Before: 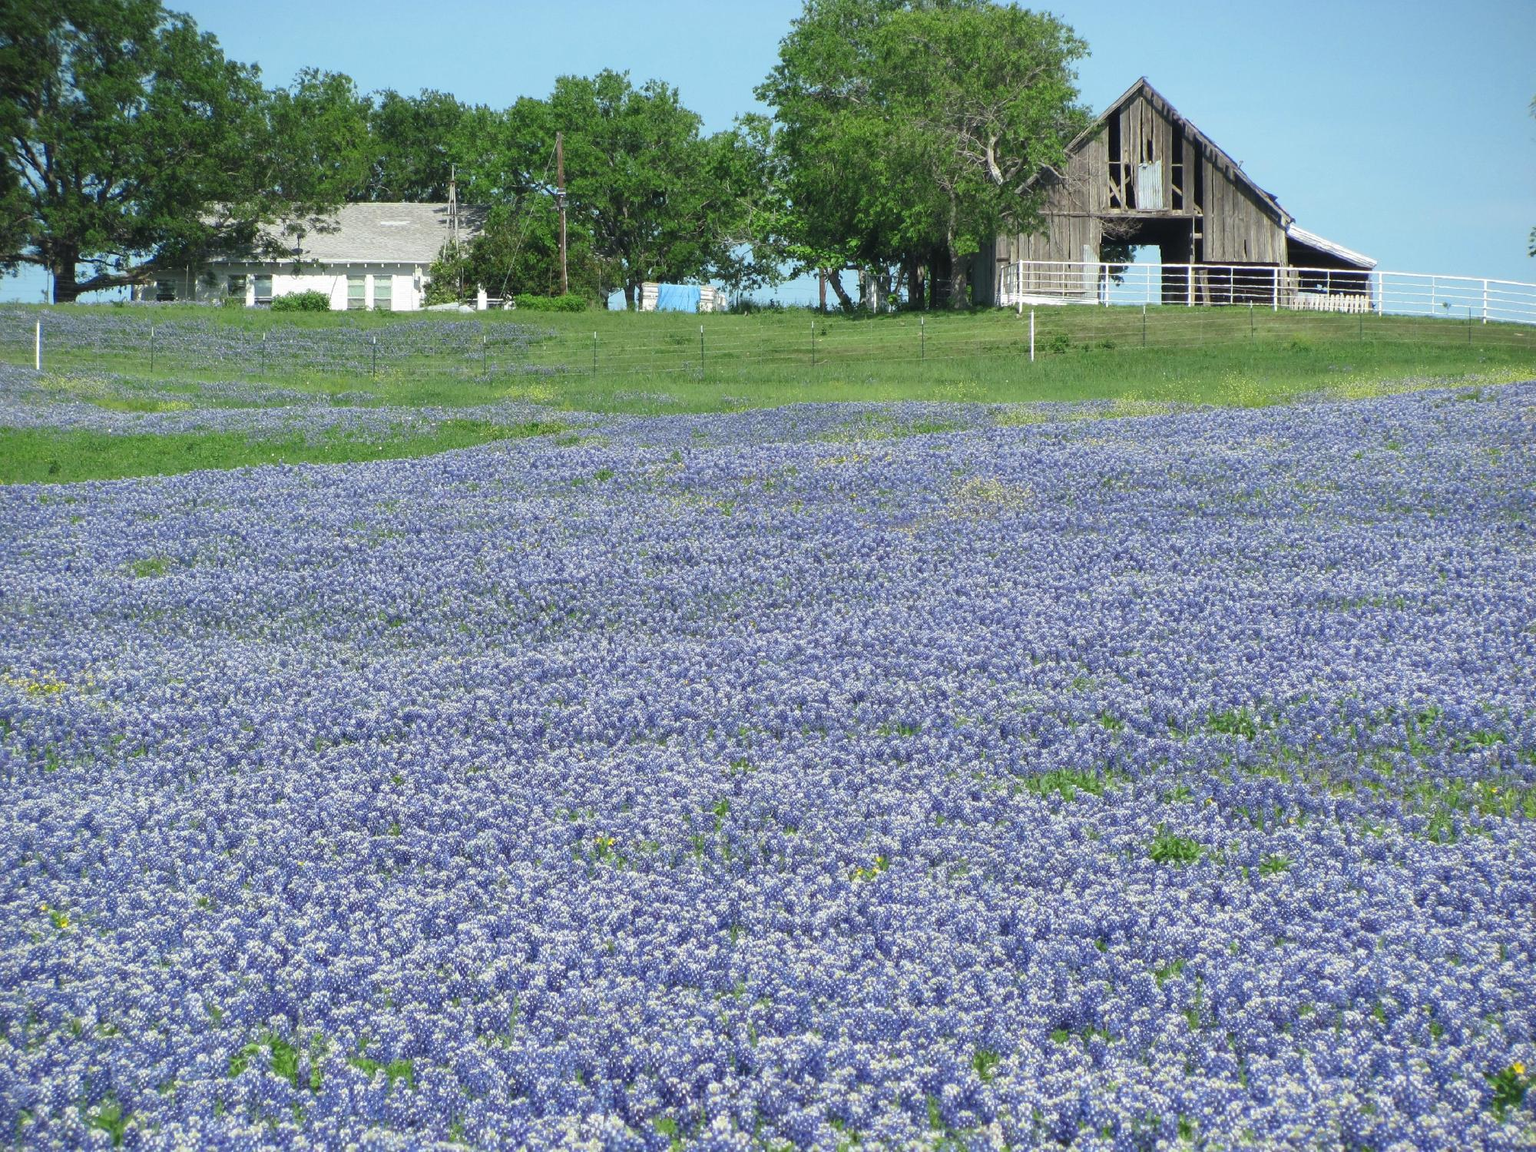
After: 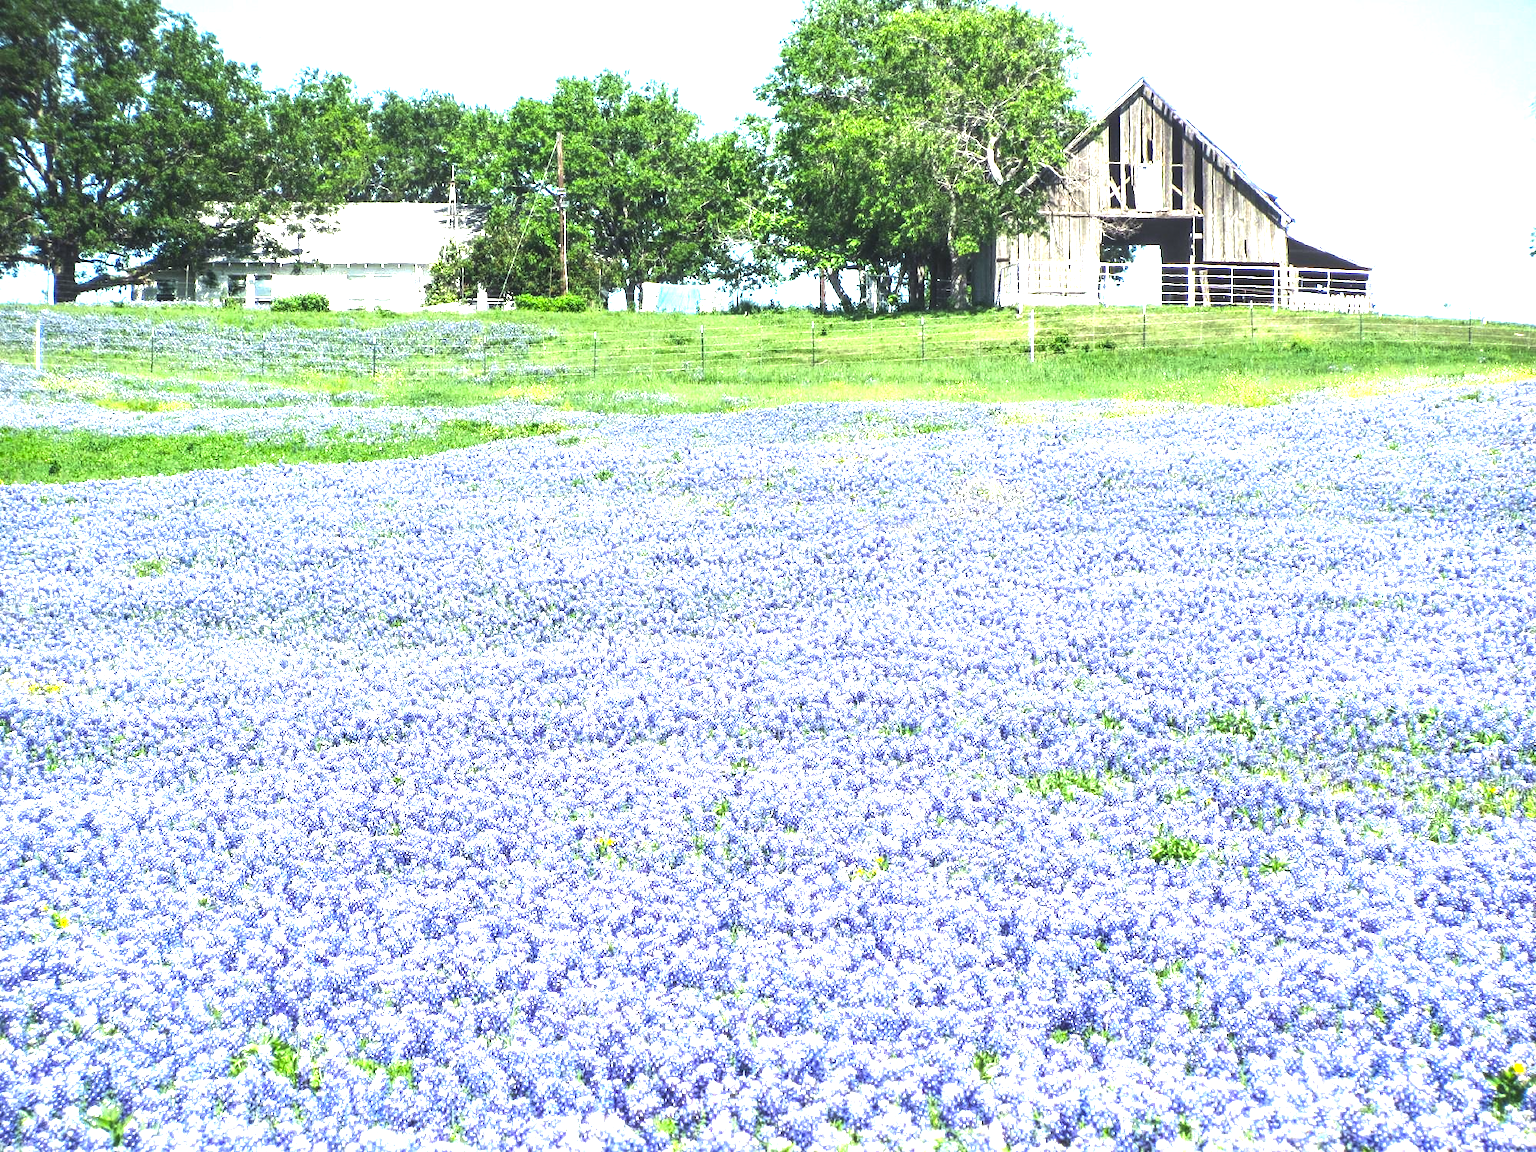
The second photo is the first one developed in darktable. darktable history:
tone equalizer: -8 EV -0.763 EV, -7 EV -0.677 EV, -6 EV -0.624 EV, -5 EV -0.403 EV, -3 EV 0.401 EV, -2 EV 0.6 EV, -1 EV 0.681 EV, +0 EV 0.727 EV, edges refinement/feathering 500, mask exposure compensation -1.57 EV, preserve details no
color balance rgb: shadows lift › chroma 2.94%, shadows lift › hue 278.52°, global offset › luminance 0.263%, perceptual saturation grading › global saturation 0.5%, perceptual brilliance grading › global brilliance 29.256%, perceptual brilliance grading › highlights 11.883%, perceptual brilliance grading › mid-tones 24.96%, global vibrance 20%
local contrast: detail 130%
